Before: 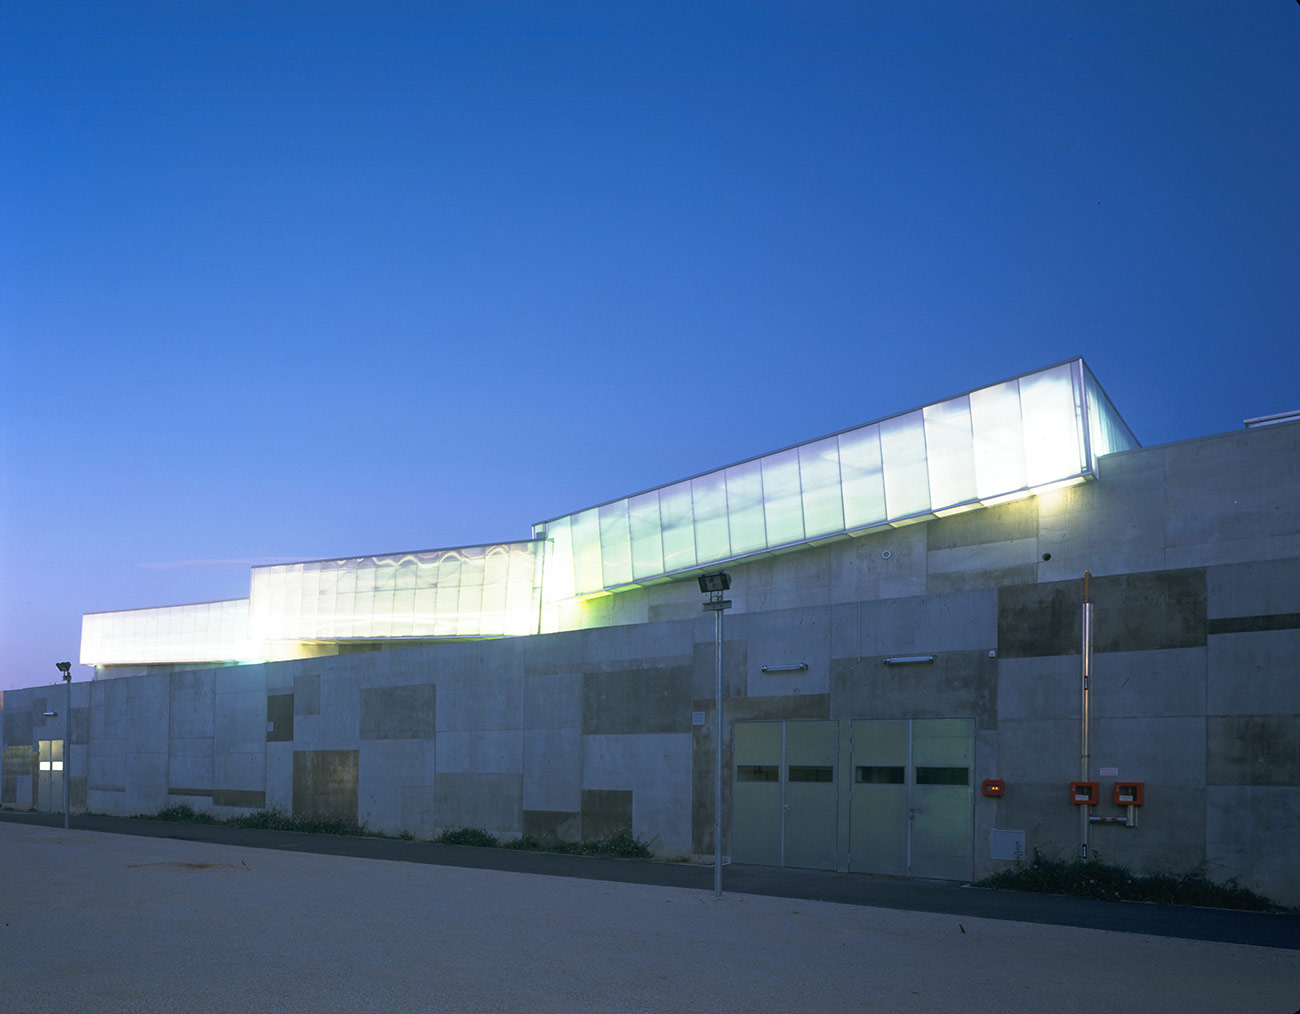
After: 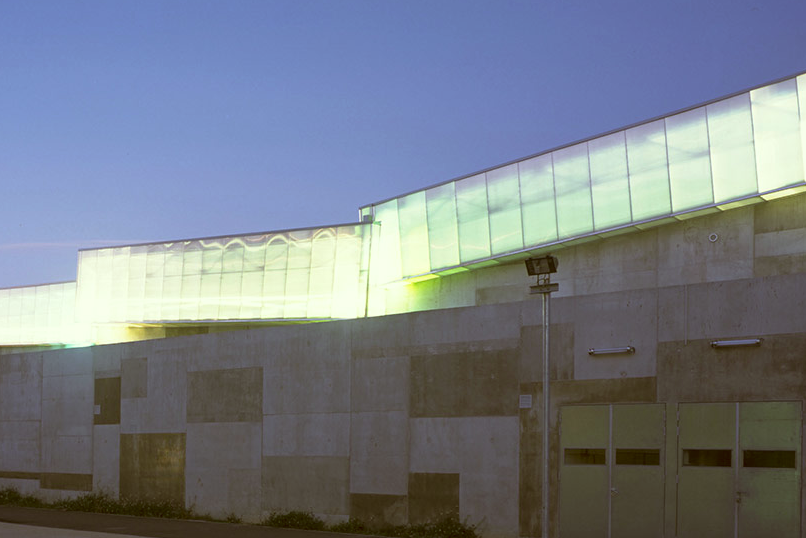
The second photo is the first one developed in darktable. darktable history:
crop: left 13.312%, top 31.28%, right 24.627%, bottom 15.582%
color correction: highlights a* -5.94, highlights b* 9.48, shadows a* 10.12, shadows b* 23.94
